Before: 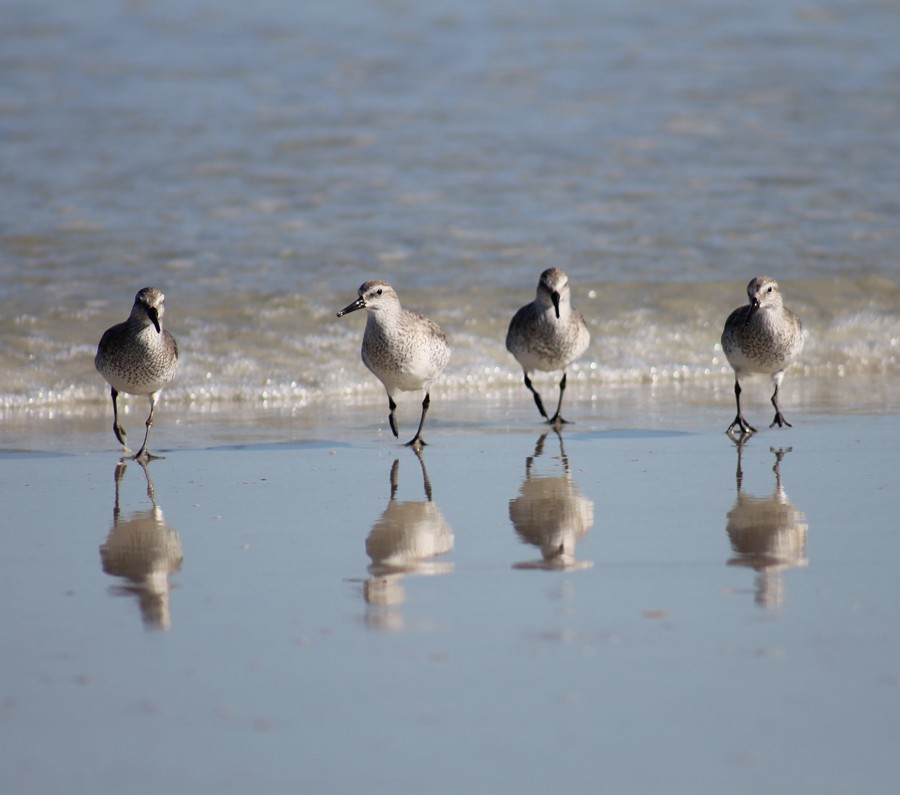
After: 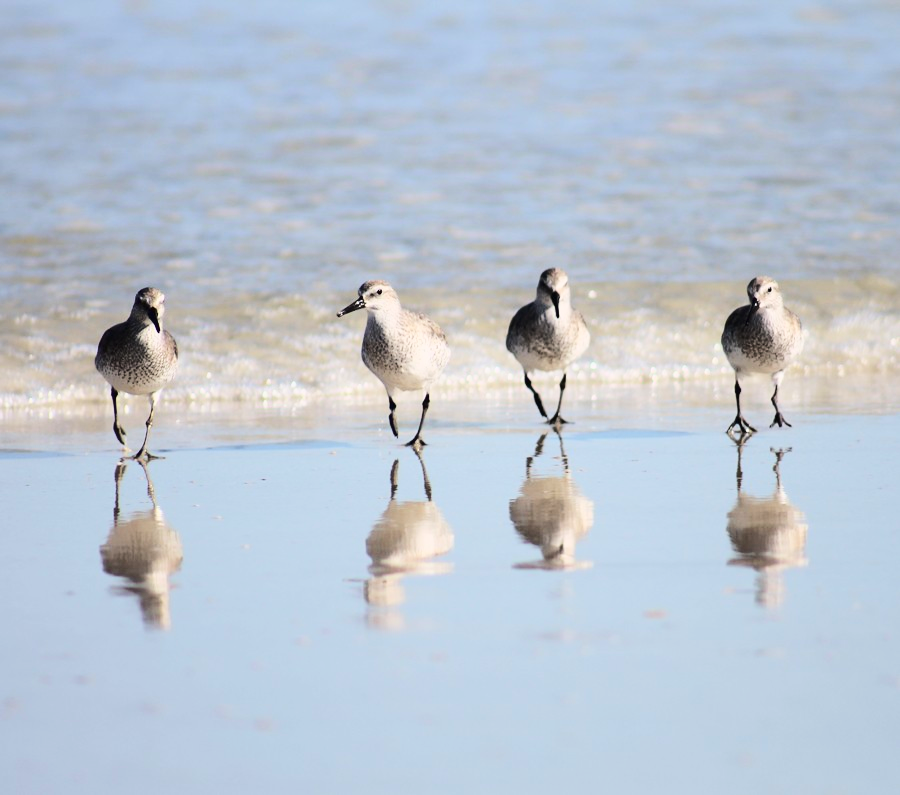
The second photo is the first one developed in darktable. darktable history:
base curve: curves: ch0 [(0, 0) (0.025, 0.046) (0.112, 0.277) (0.467, 0.74) (0.814, 0.929) (1, 0.942)]
tone curve: curves: ch0 [(0, 0) (0.003, 0.012) (0.011, 0.015) (0.025, 0.02) (0.044, 0.032) (0.069, 0.044) (0.1, 0.063) (0.136, 0.085) (0.177, 0.121) (0.224, 0.159) (0.277, 0.207) (0.335, 0.261) (0.399, 0.328) (0.468, 0.41) (0.543, 0.506) (0.623, 0.609) (0.709, 0.719) (0.801, 0.82) (0.898, 0.907) (1, 1)], color space Lab, linked channels, preserve colors none
